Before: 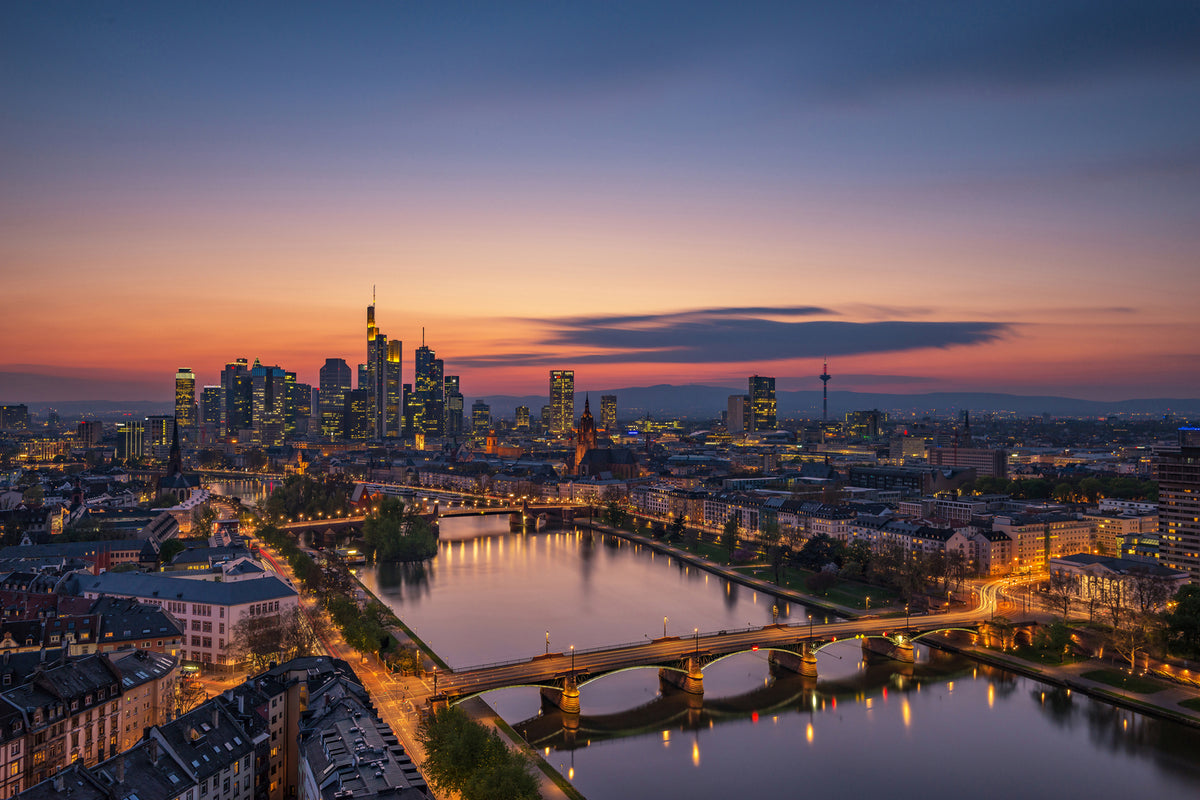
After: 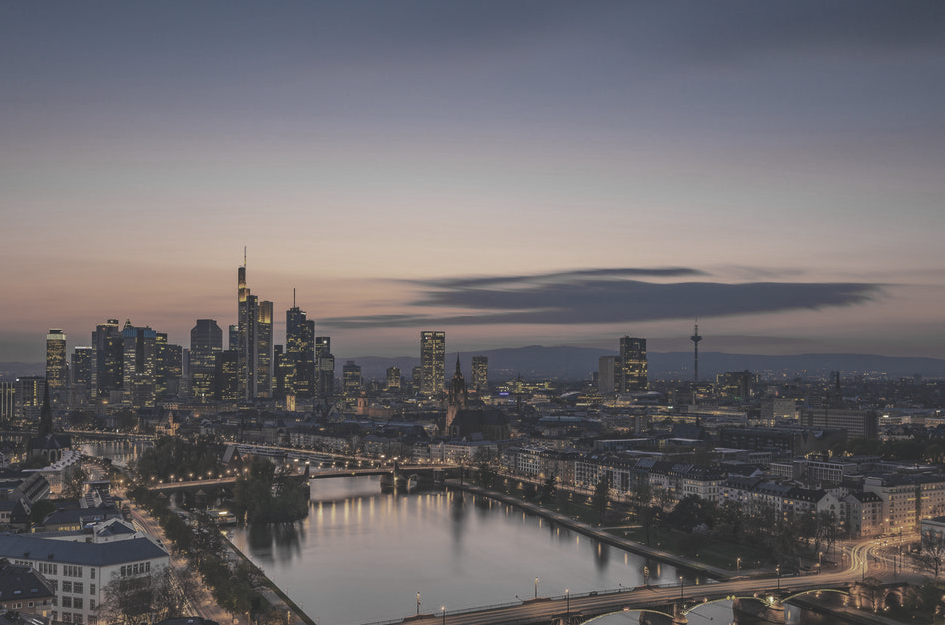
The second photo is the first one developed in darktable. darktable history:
color zones: curves: ch0 [(0, 0.487) (0.241, 0.395) (0.434, 0.373) (0.658, 0.412) (0.838, 0.487)]; ch1 [(0, 0) (0.053, 0.053) (0.211, 0.202) (0.579, 0.259) (0.781, 0.241)]
exposure: black level correction -0.023, exposure -0.039 EV, compensate highlight preservation false
crop and rotate: left 10.77%, top 5.1%, right 10.41%, bottom 16.76%
